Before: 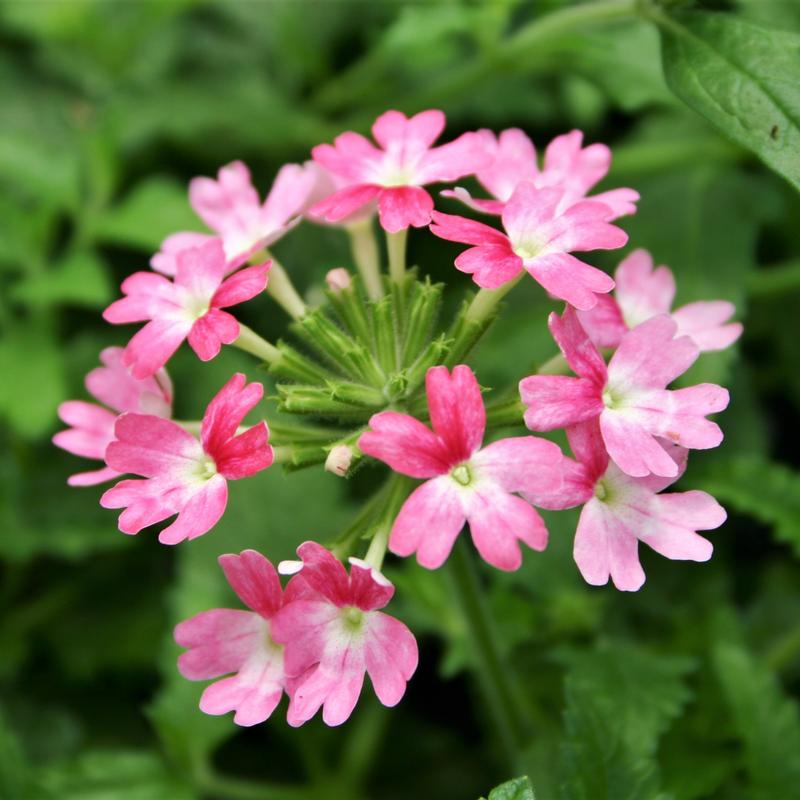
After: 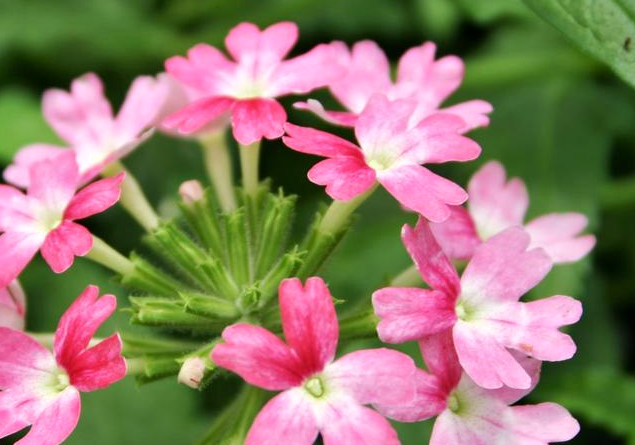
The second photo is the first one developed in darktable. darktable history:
levels: levels [0, 0.492, 0.984]
crop: left 18.38%, top 11.092%, right 2.134%, bottom 33.217%
